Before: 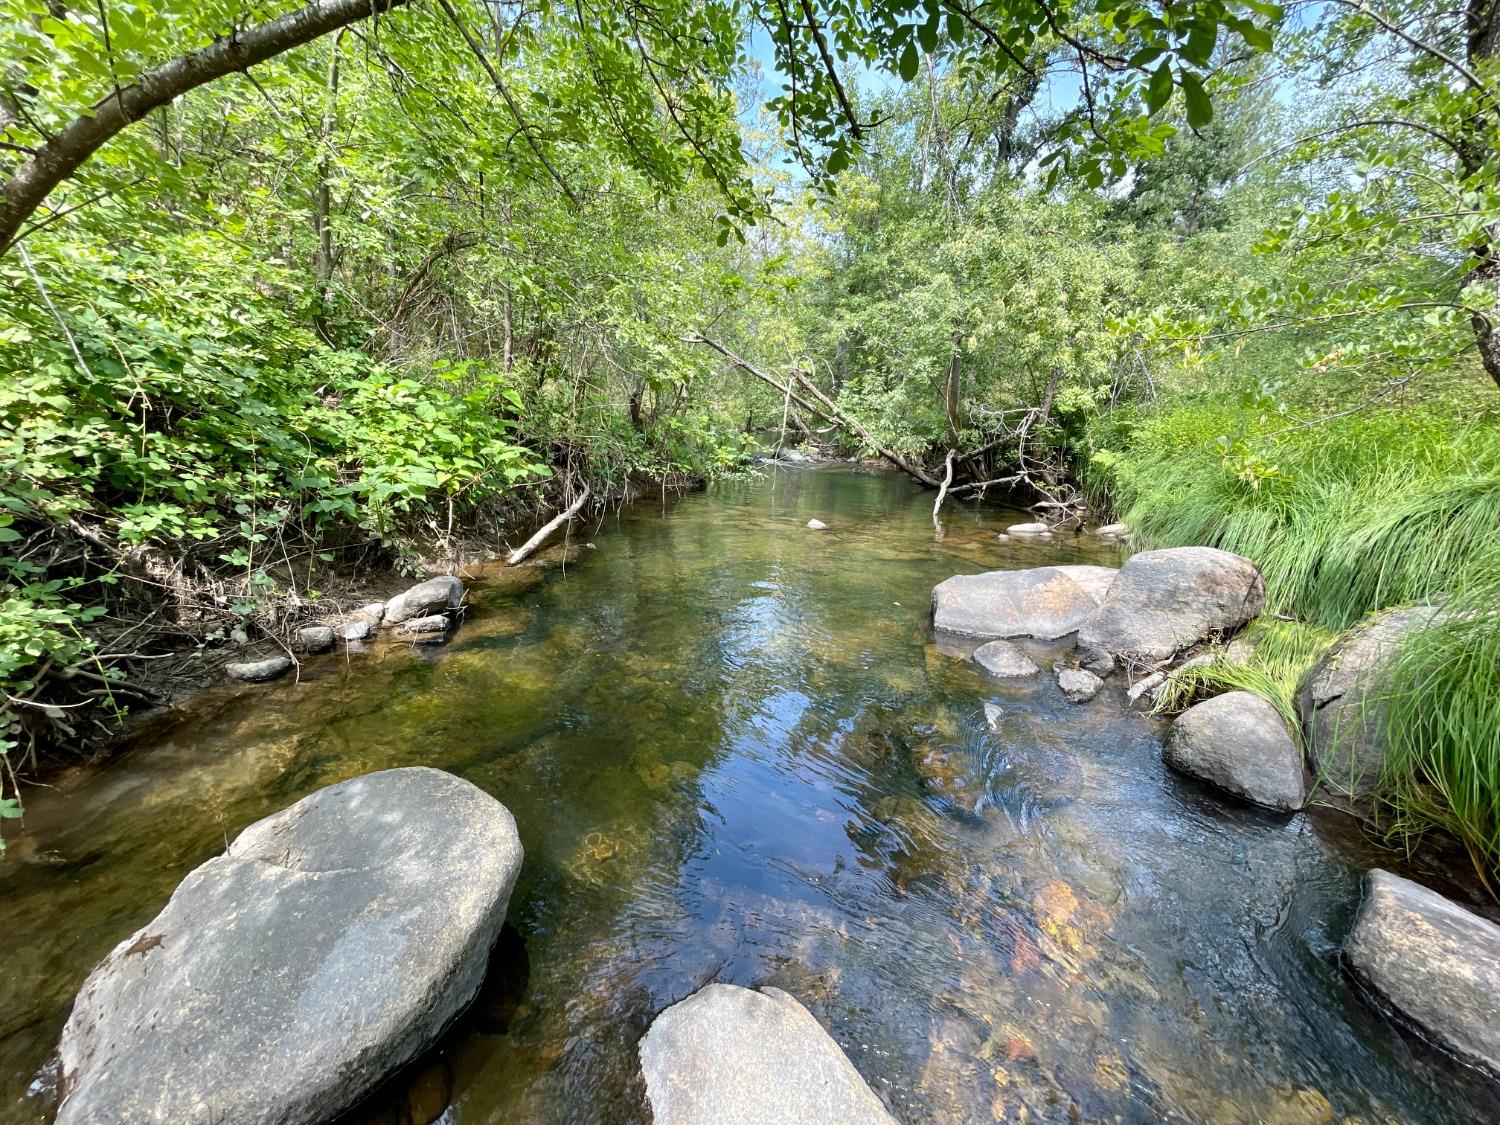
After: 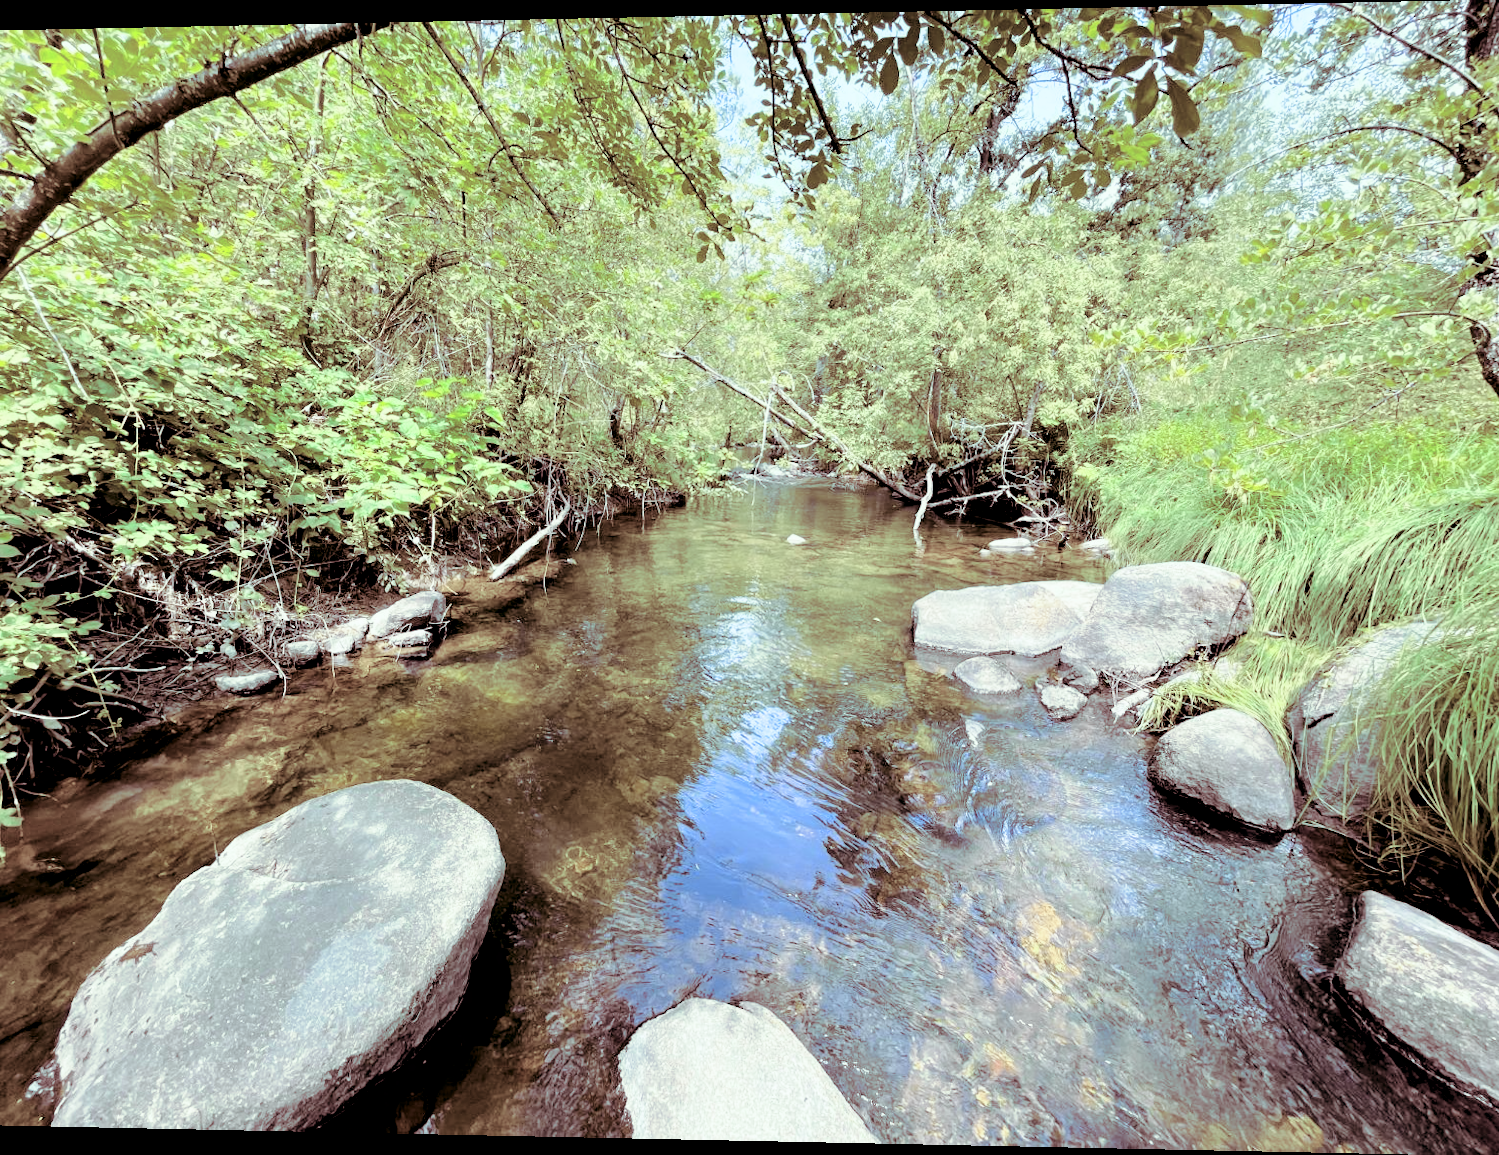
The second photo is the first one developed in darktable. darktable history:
exposure: black level correction 0.009, exposure 0.014 EV, compensate highlight preservation false
white balance: red 0.925, blue 1.046
tone curve: curves: ch0 [(0, 0) (0.058, 0.037) (0.214, 0.183) (0.304, 0.288) (0.561, 0.554) (0.687, 0.677) (0.768, 0.768) (0.858, 0.861) (0.987, 0.945)]; ch1 [(0, 0) (0.172, 0.123) (0.312, 0.296) (0.432, 0.448) (0.471, 0.469) (0.502, 0.5) (0.521, 0.505) (0.565, 0.569) (0.663, 0.663) (0.703, 0.721) (0.857, 0.917) (1, 1)]; ch2 [(0, 0) (0.411, 0.424) (0.485, 0.497) (0.502, 0.5) (0.517, 0.511) (0.556, 0.562) (0.626, 0.594) (0.709, 0.661) (1, 1)], color space Lab, independent channels, preserve colors none
rotate and perspective: lens shift (horizontal) -0.055, automatic cropping off
split-toning: shadows › hue 360°
shadows and highlights: shadows -24.28, highlights 49.77, soften with gaussian
global tonemap: drago (0.7, 100)
